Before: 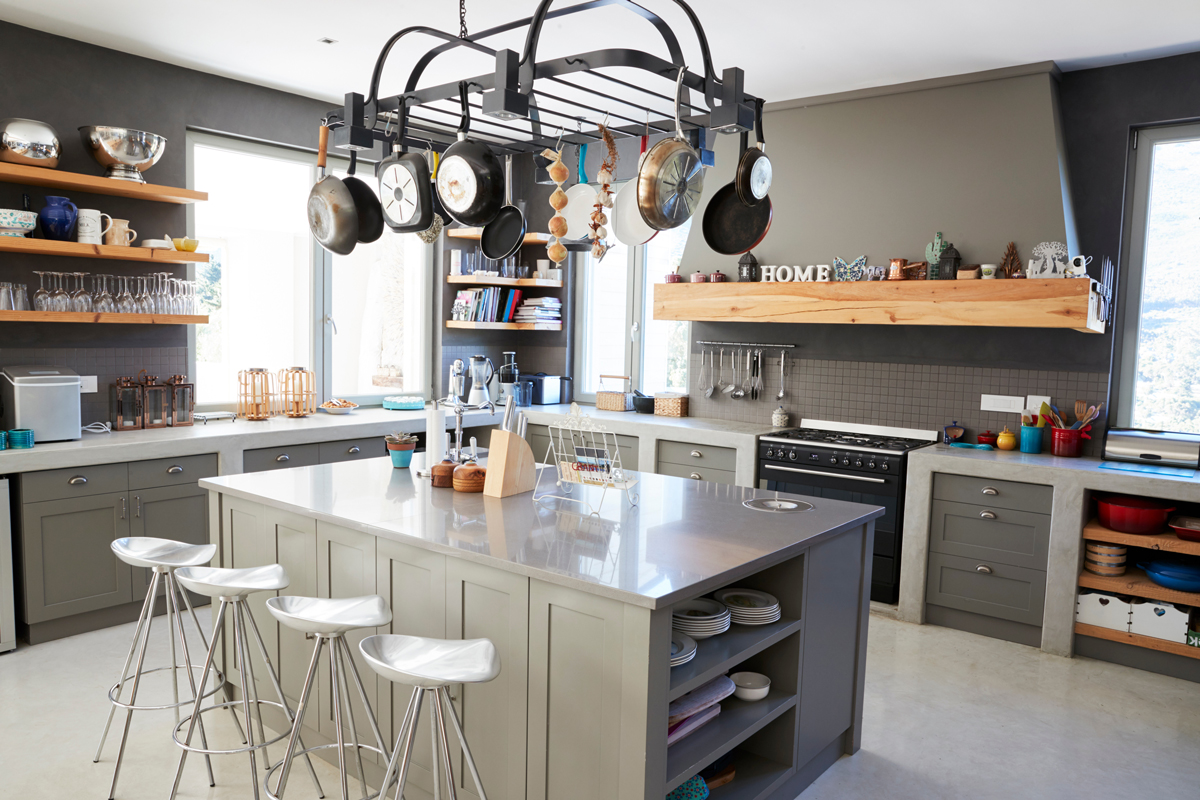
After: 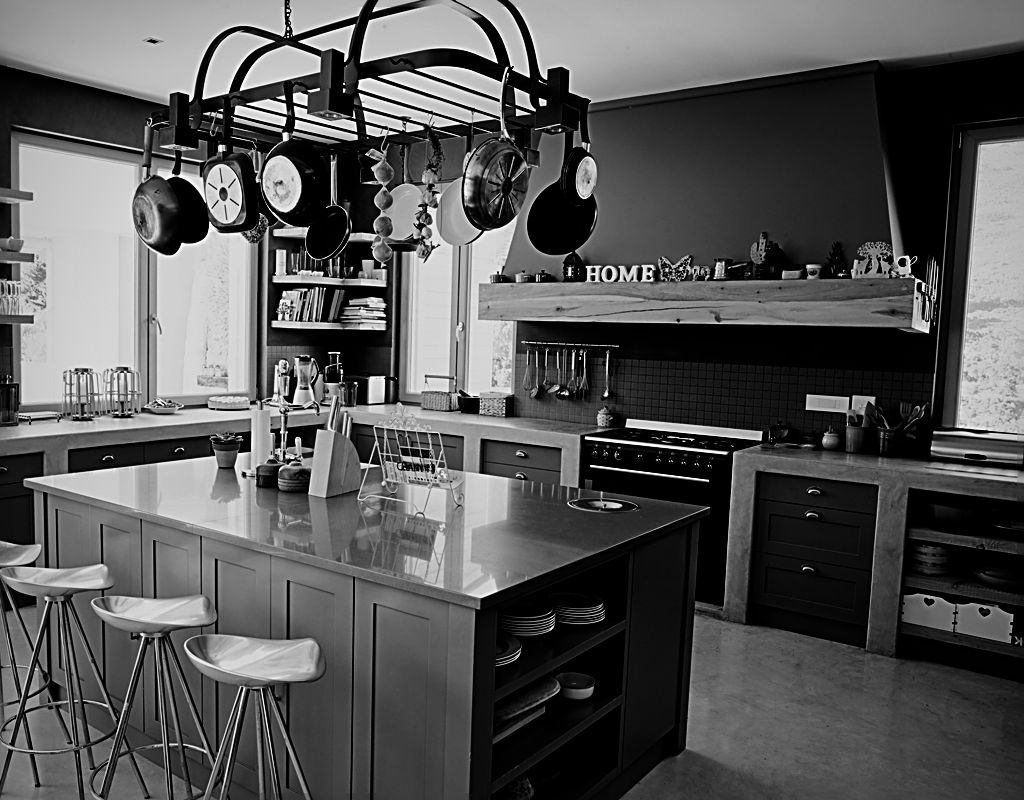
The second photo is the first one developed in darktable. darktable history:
haze removal: compatibility mode true, adaptive false
crop and rotate: left 14.645%
filmic rgb: black relative exposure -5.05 EV, white relative exposure 3.51 EV, threshold 2.99 EV, hardness 3.18, contrast 1.297, highlights saturation mix -49.19%, preserve chrominance RGB euclidean norm, color science v5 (2021), iterations of high-quality reconstruction 0, contrast in shadows safe, contrast in highlights safe, enable highlight reconstruction true
sharpen: radius 2.657, amount 0.662
vignetting: saturation -0.03, unbound false
color balance rgb: perceptual saturation grading › global saturation 20%, perceptual saturation grading › highlights -49.767%, perceptual saturation grading › shadows 25.652%, perceptual brilliance grading › global brilliance 11.794%
contrast brightness saturation: contrast 0.019, brightness -0.981, saturation -0.991
